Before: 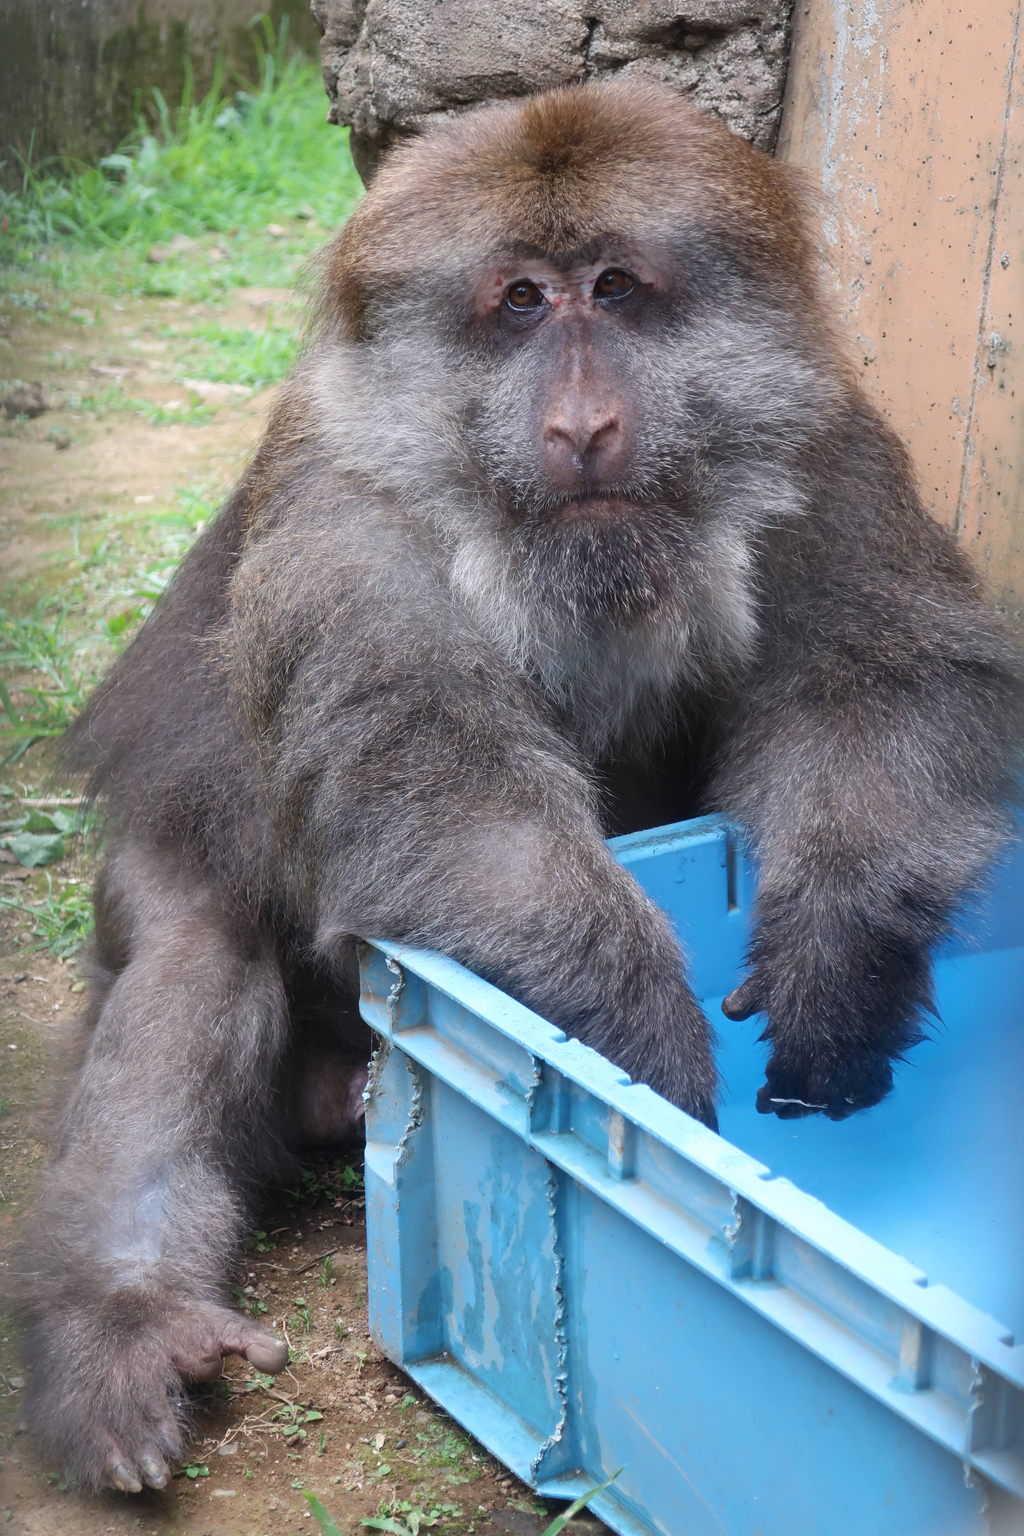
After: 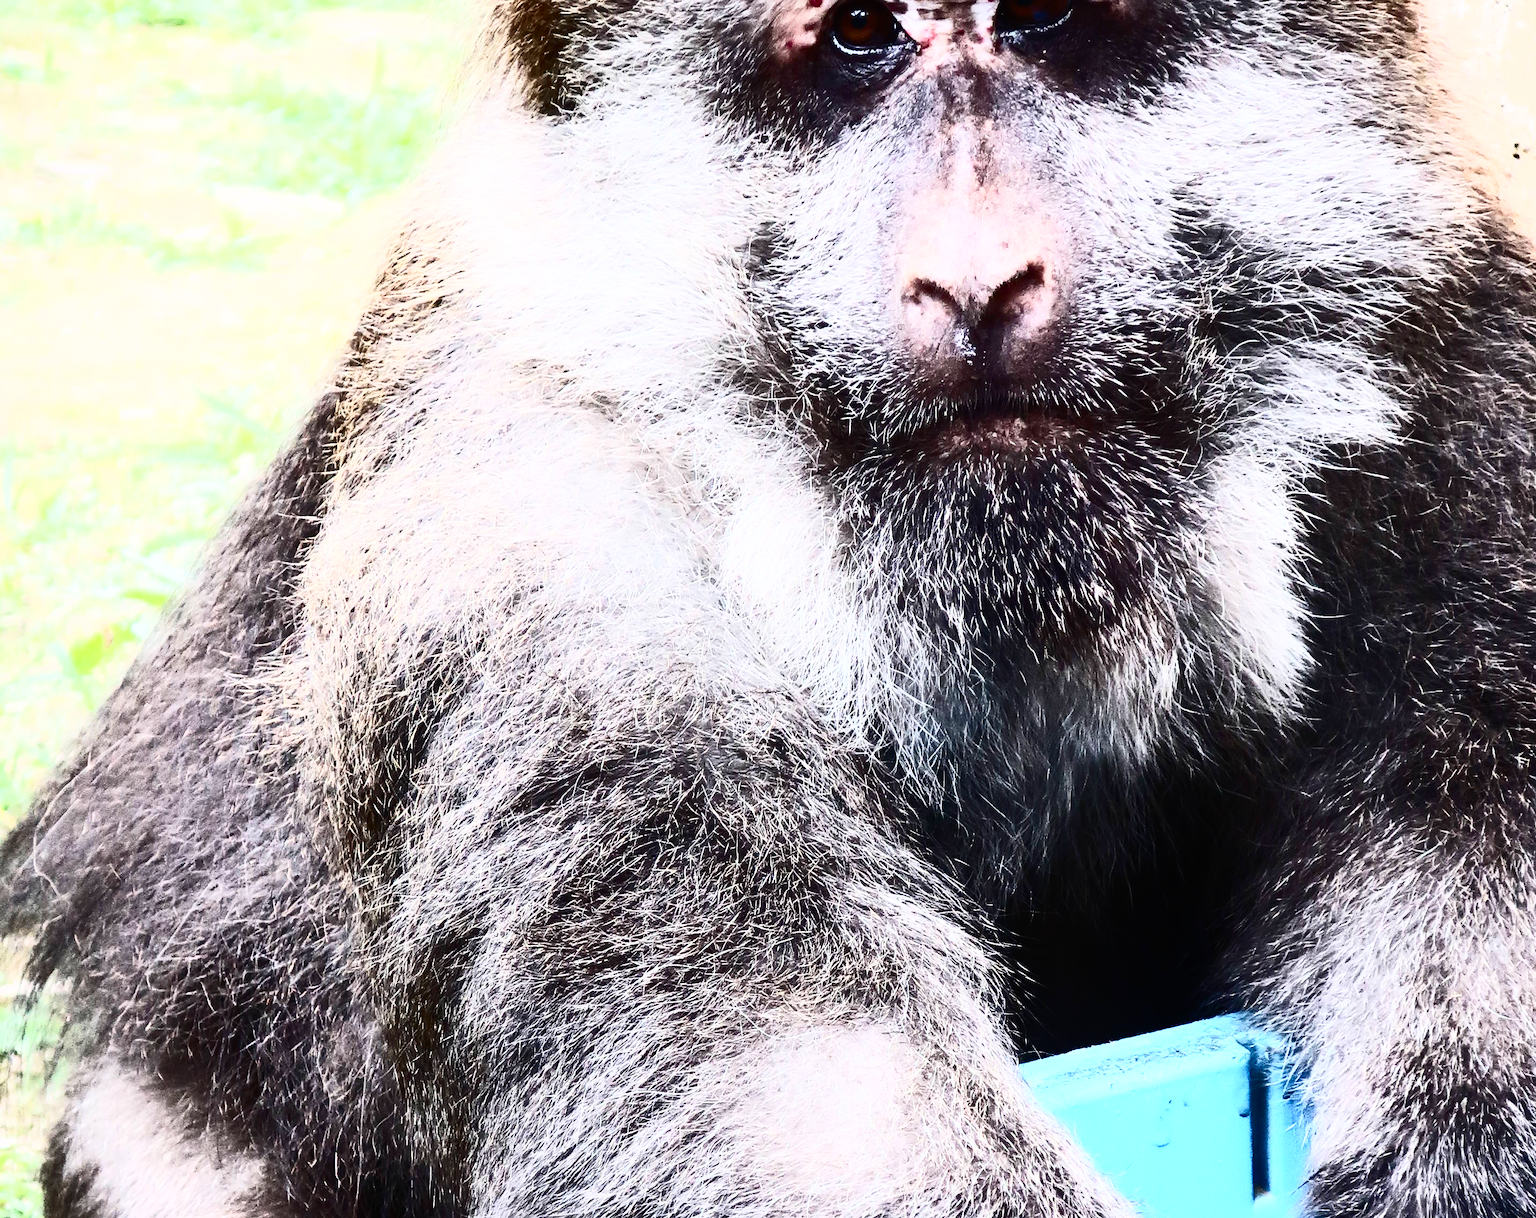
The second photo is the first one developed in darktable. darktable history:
contrast brightness saturation: contrast 0.93, brightness 0.2
base curve: curves: ch0 [(0, 0) (0.036, 0.025) (0.121, 0.166) (0.206, 0.329) (0.605, 0.79) (1, 1)], preserve colors none
crop: left 7.036%, top 18.398%, right 14.379%, bottom 40.043%
